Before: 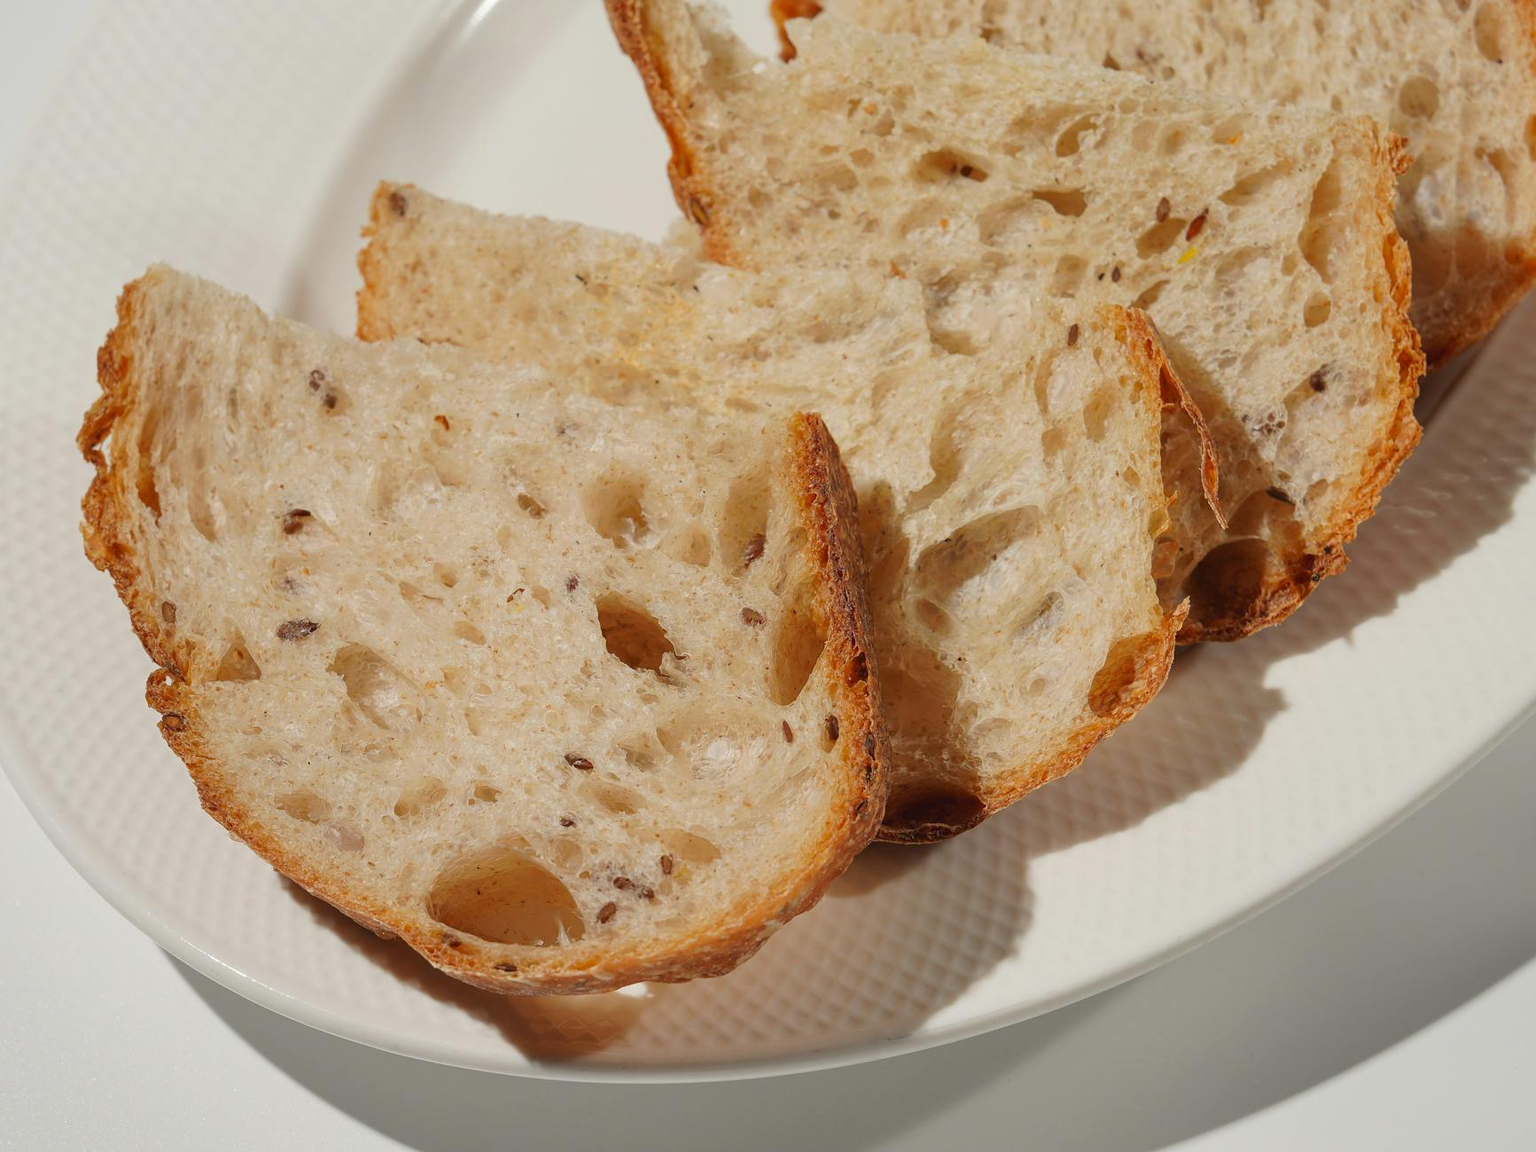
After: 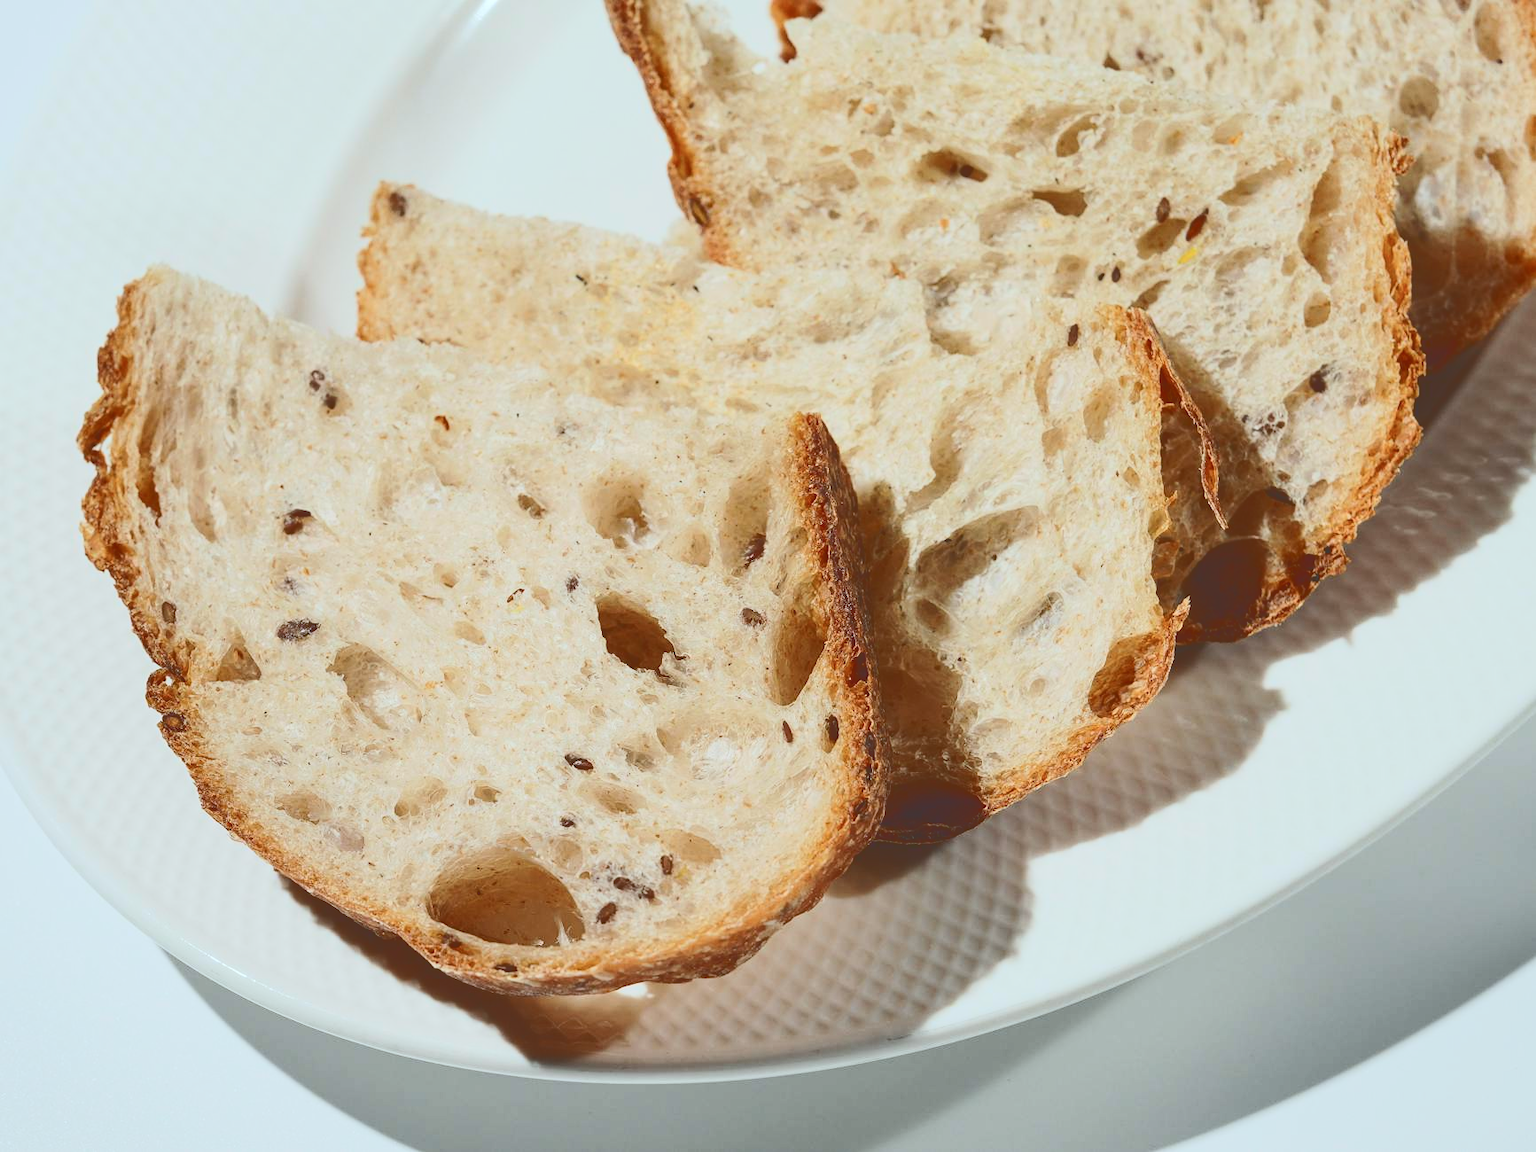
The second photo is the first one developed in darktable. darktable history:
color calibration: illuminant Planckian (black body), x 0.368, y 0.361, temperature 4275.09 K
tone curve: curves: ch0 [(0, 0) (0.003, 0.231) (0.011, 0.231) (0.025, 0.231) (0.044, 0.231) (0.069, 0.231) (0.1, 0.234) (0.136, 0.239) (0.177, 0.243) (0.224, 0.247) (0.277, 0.265) (0.335, 0.311) (0.399, 0.389) (0.468, 0.507) (0.543, 0.634) (0.623, 0.74) (0.709, 0.83) (0.801, 0.889) (0.898, 0.93) (1, 1)], color space Lab, independent channels, preserve colors none
